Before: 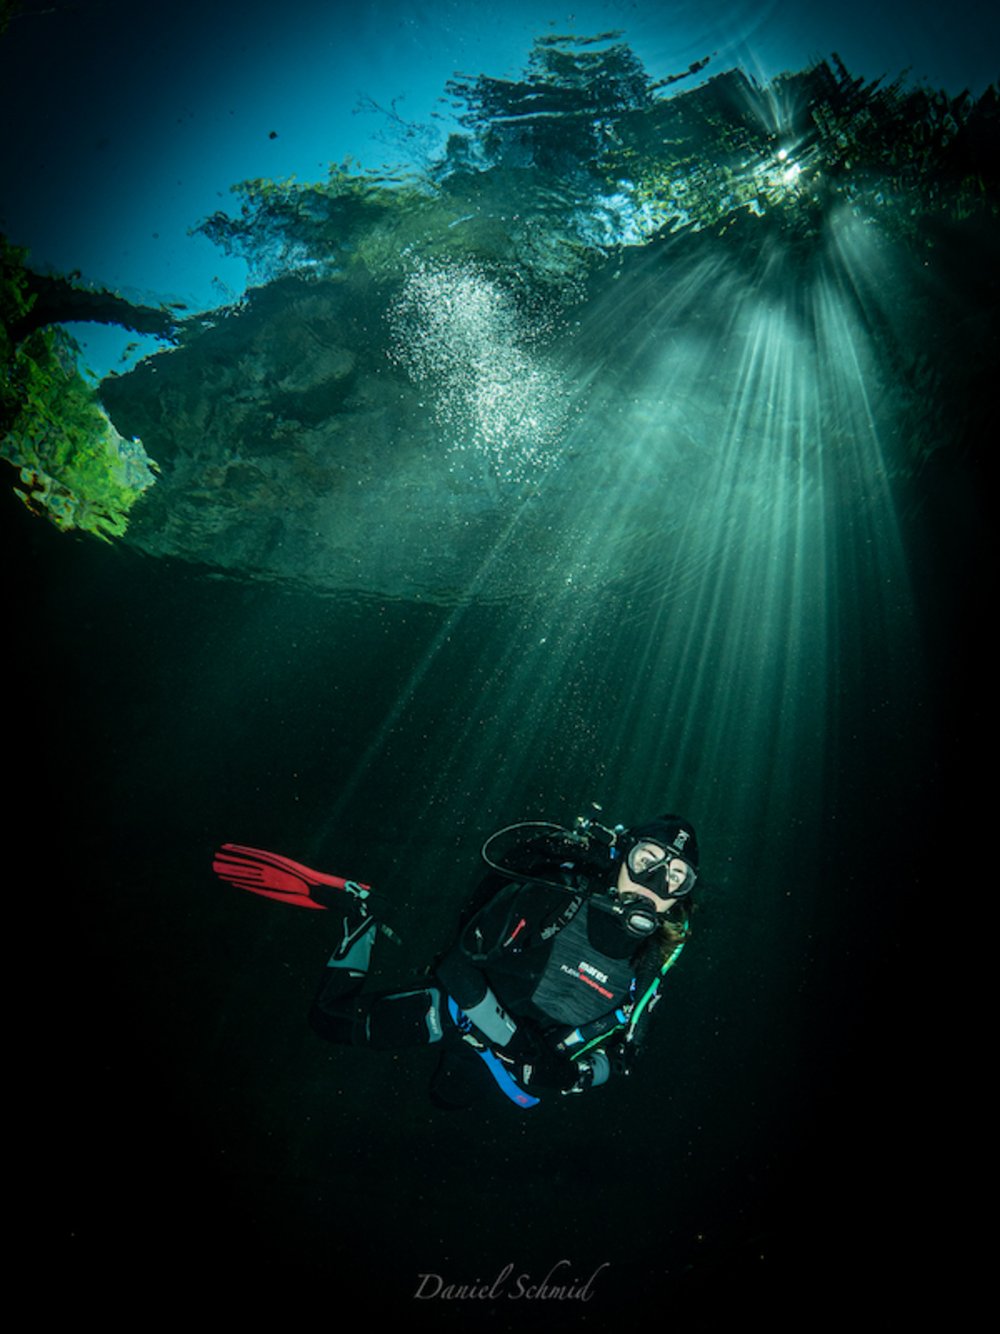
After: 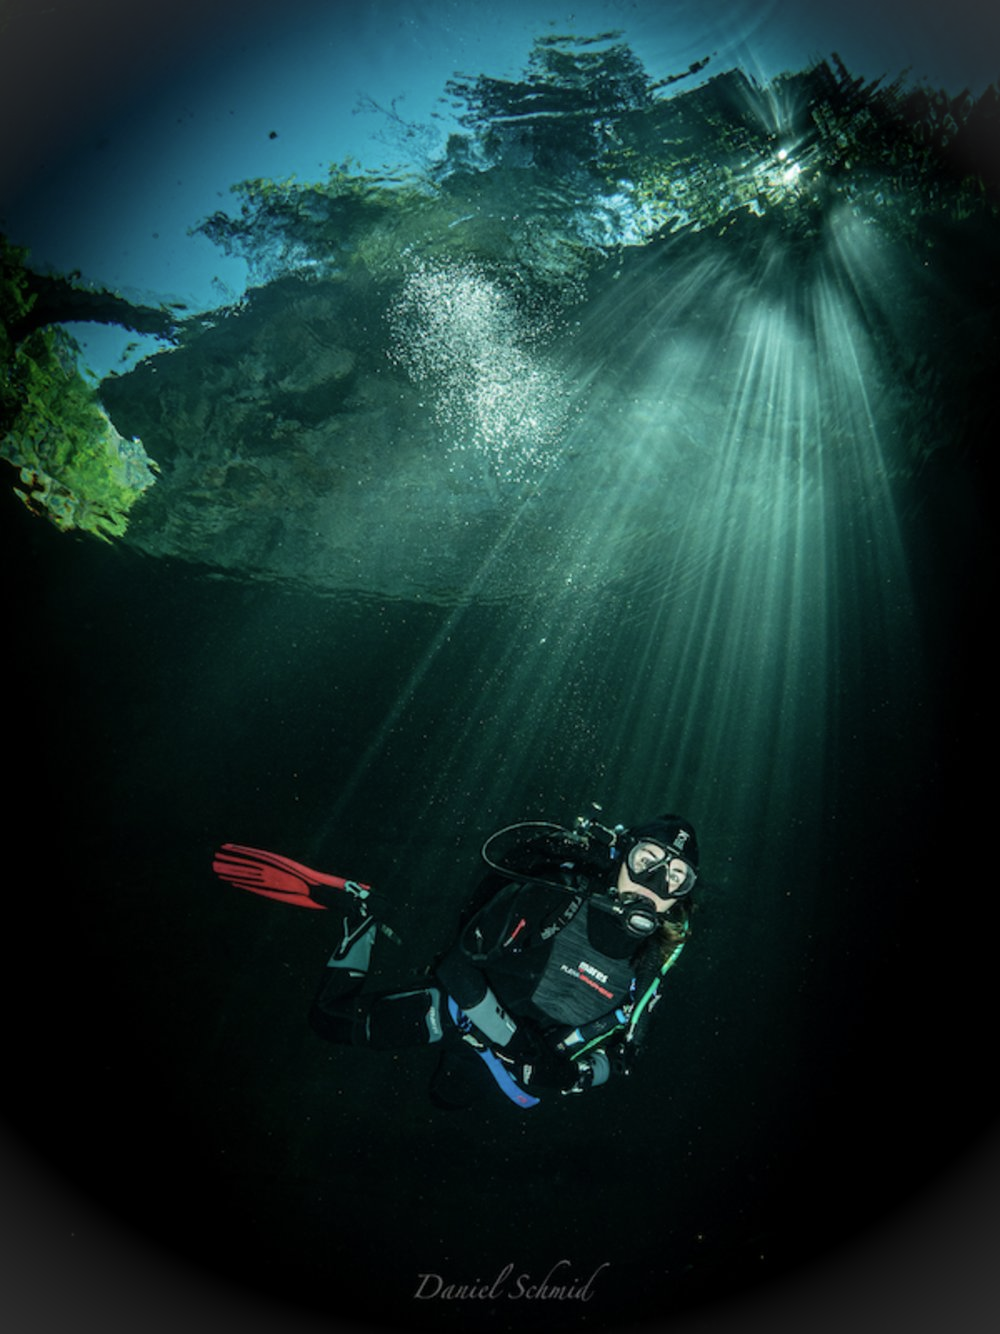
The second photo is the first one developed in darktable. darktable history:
vignetting: fall-off start 100%, brightness 0.05, saturation 0
contrast brightness saturation: saturation -0.17
